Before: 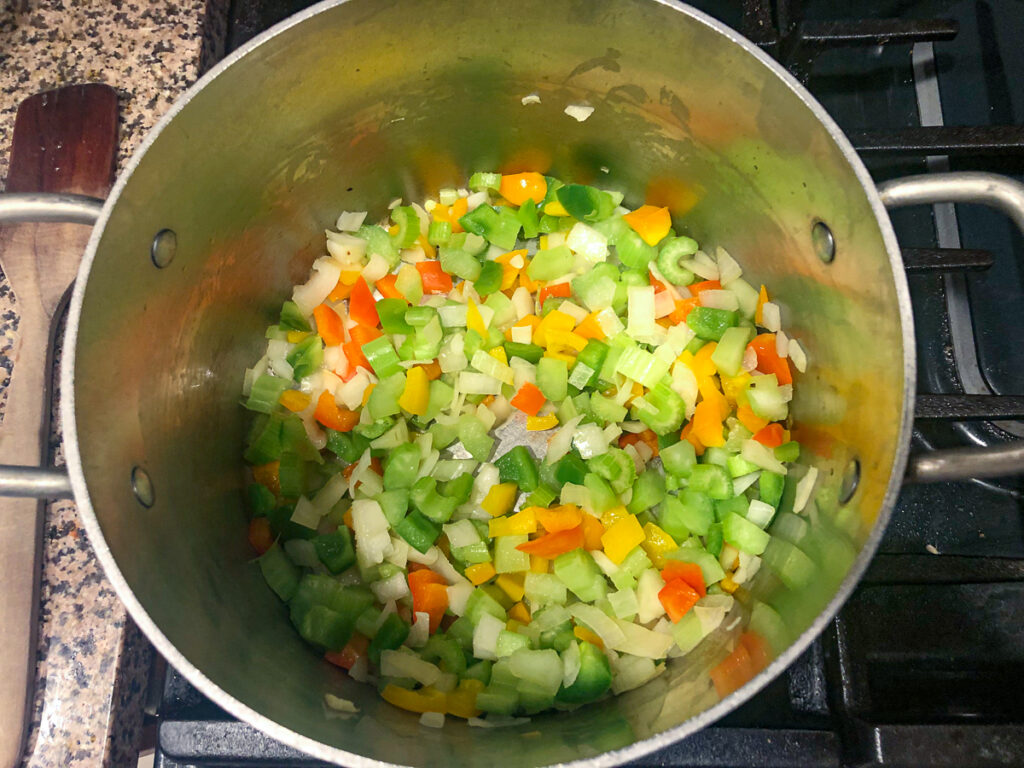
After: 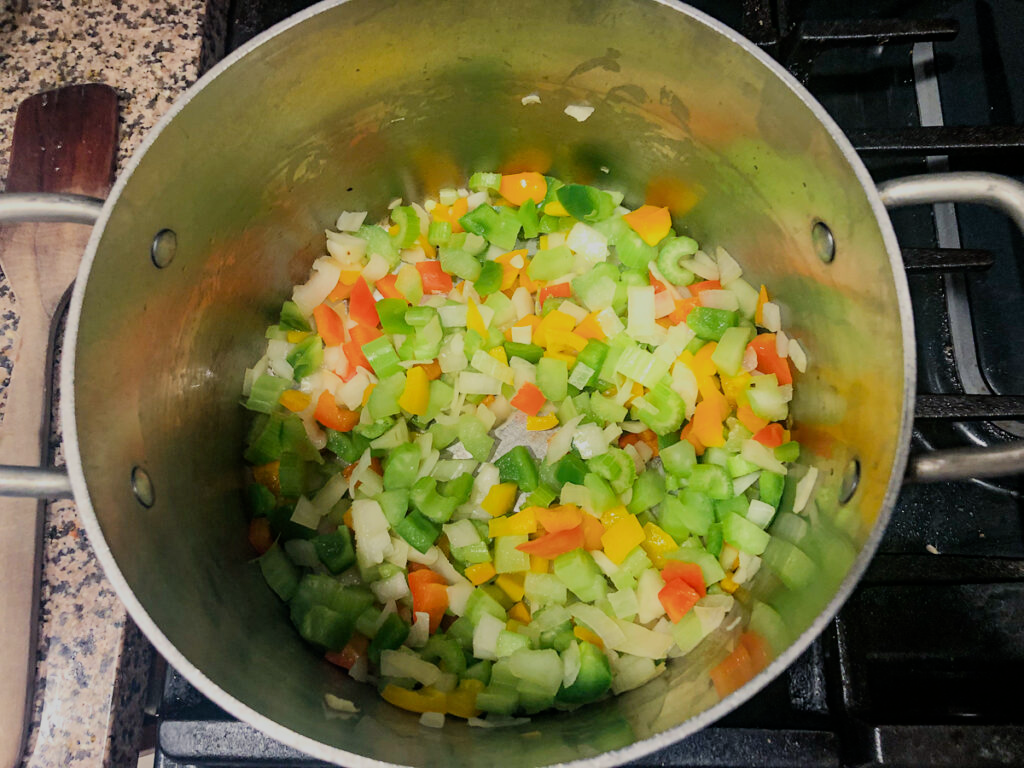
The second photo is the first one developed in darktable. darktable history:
filmic rgb: black relative exposure -8.52 EV, white relative exposure 5.52 EV, hardness 3.37, contrast 1.022
